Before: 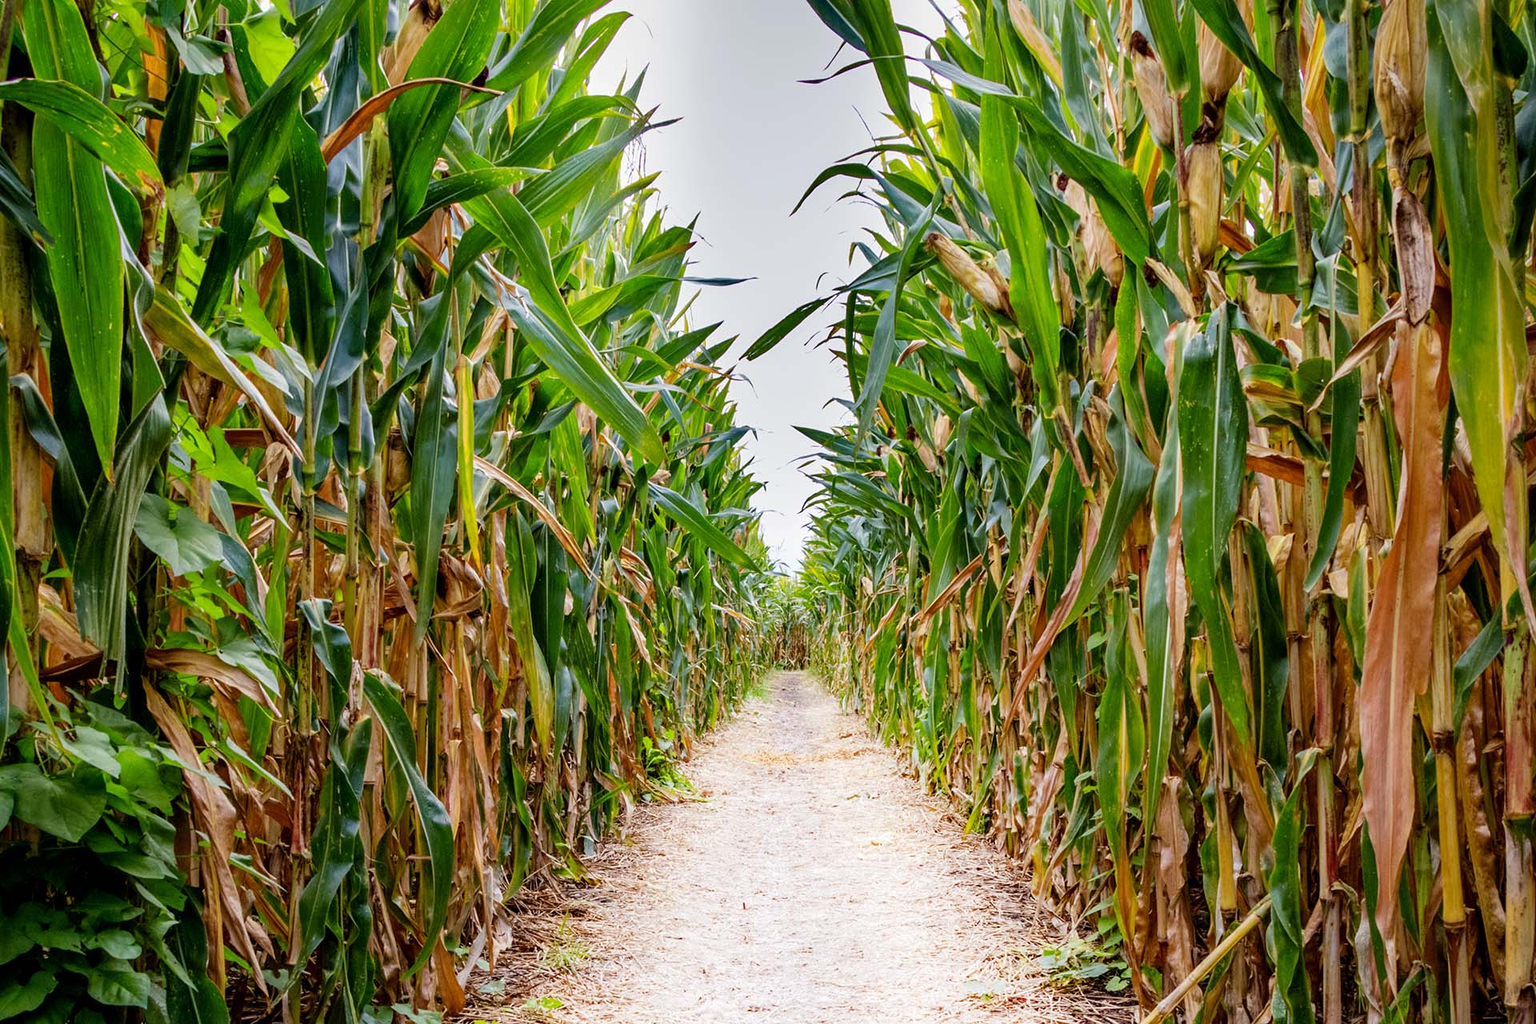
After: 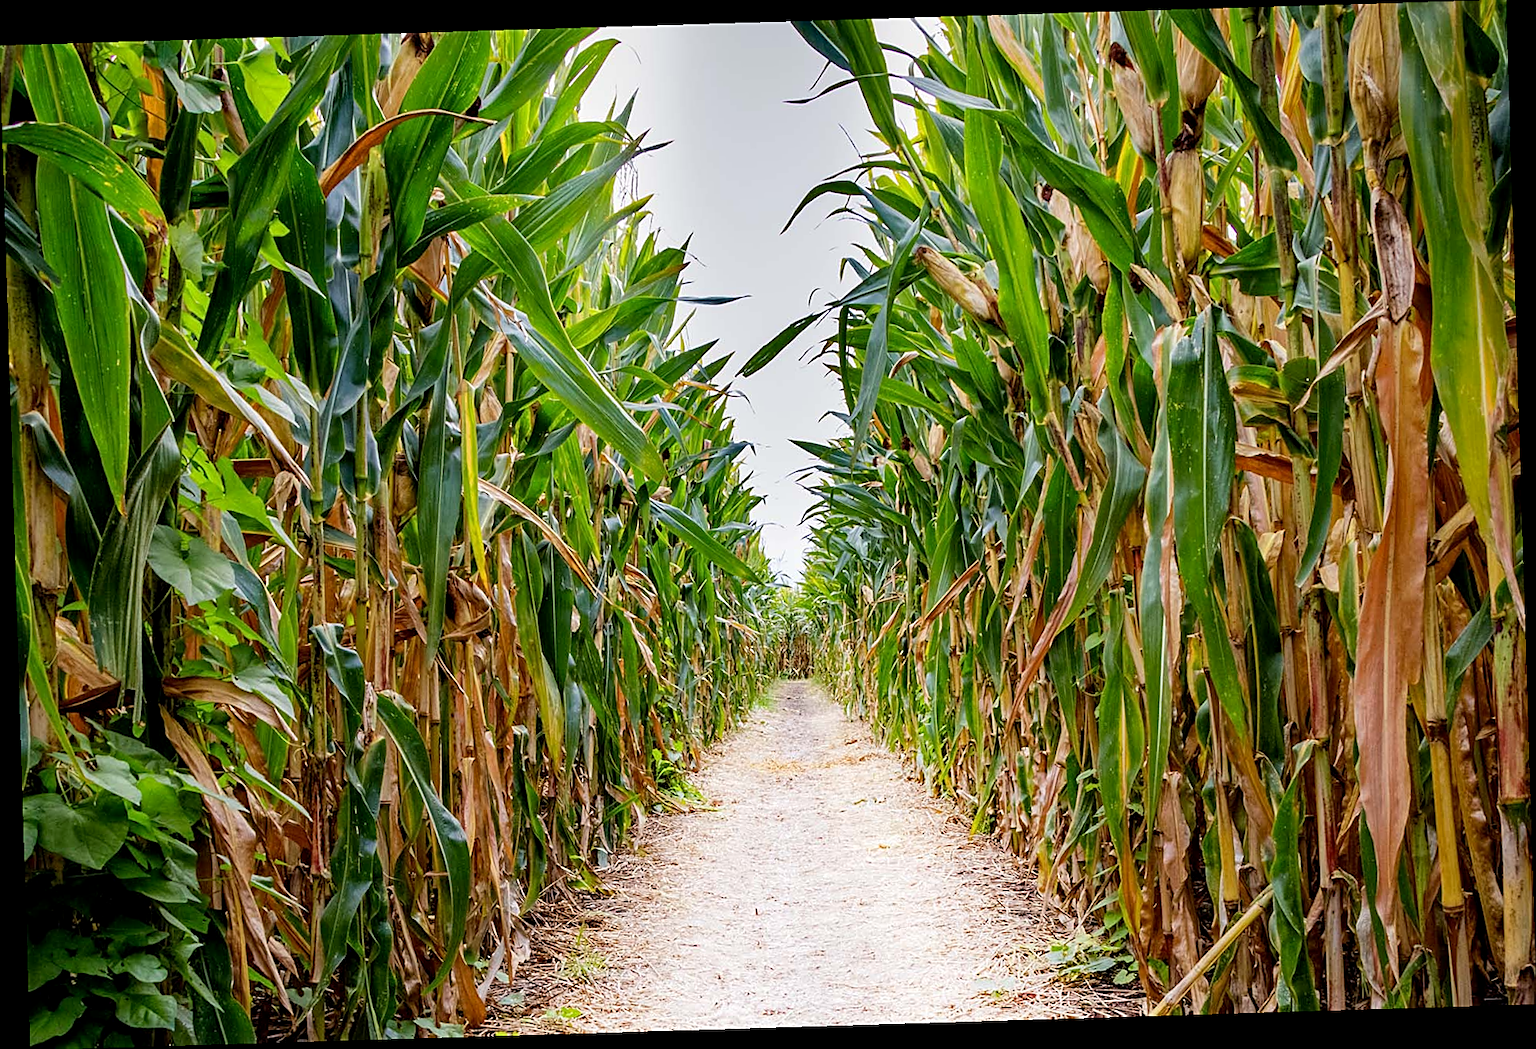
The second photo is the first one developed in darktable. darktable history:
exposure: black level correction 0.001, compensate highlight preservation false
rotate and perspective: rotation -1.75°, automatic cropping off
sharpen: on, module defaults
